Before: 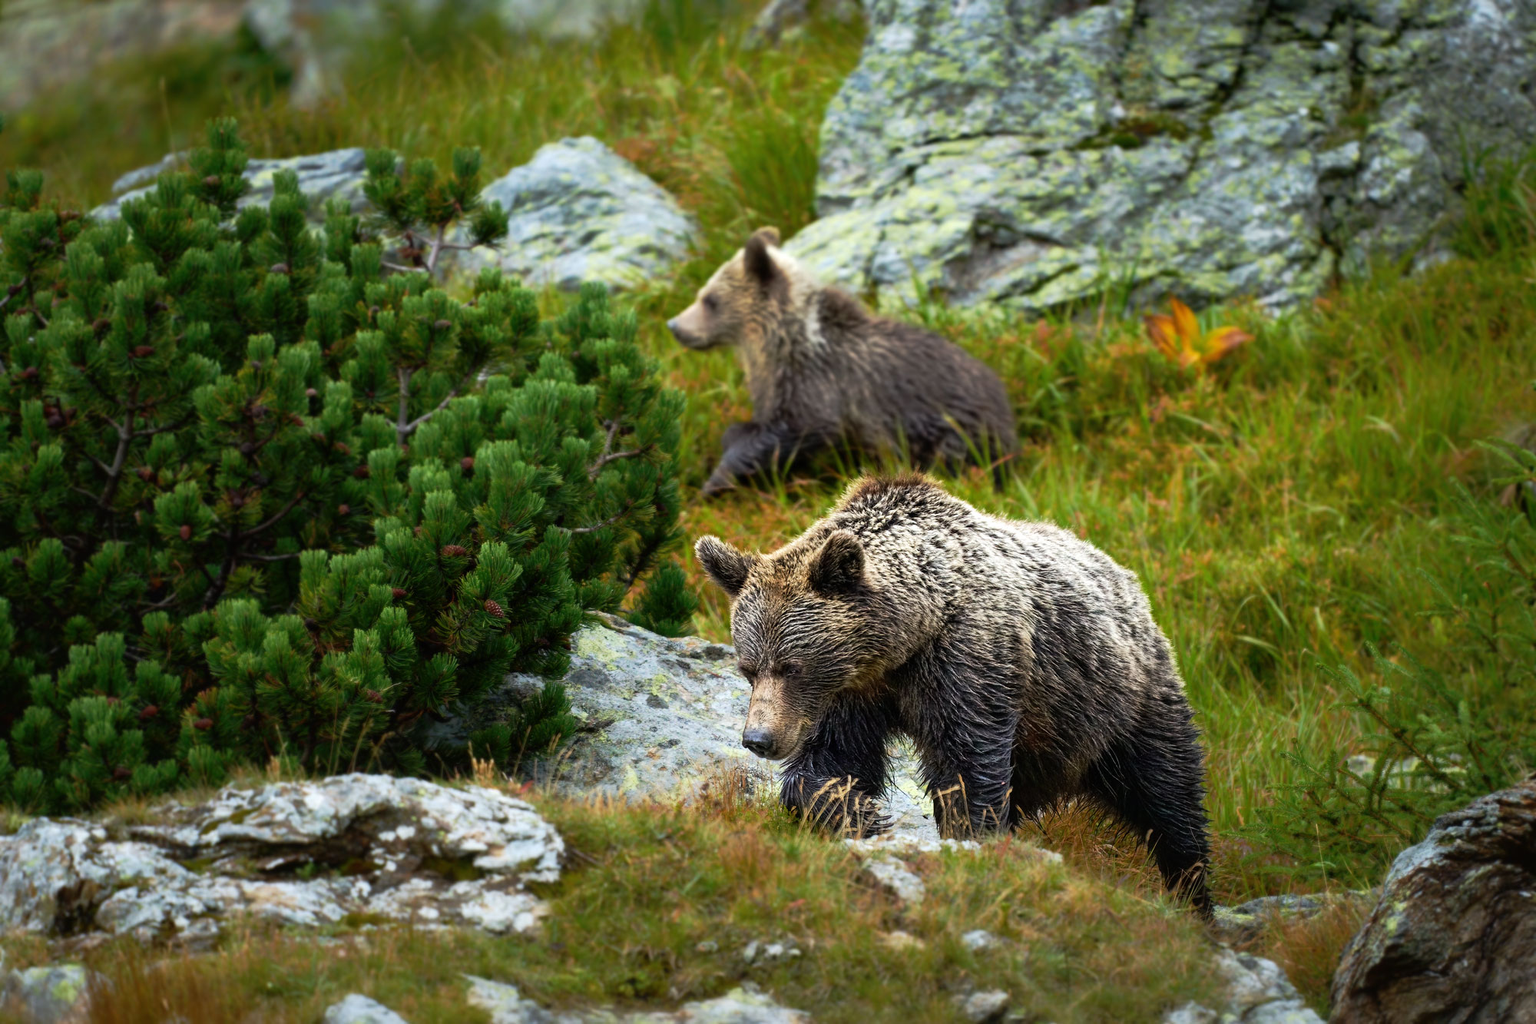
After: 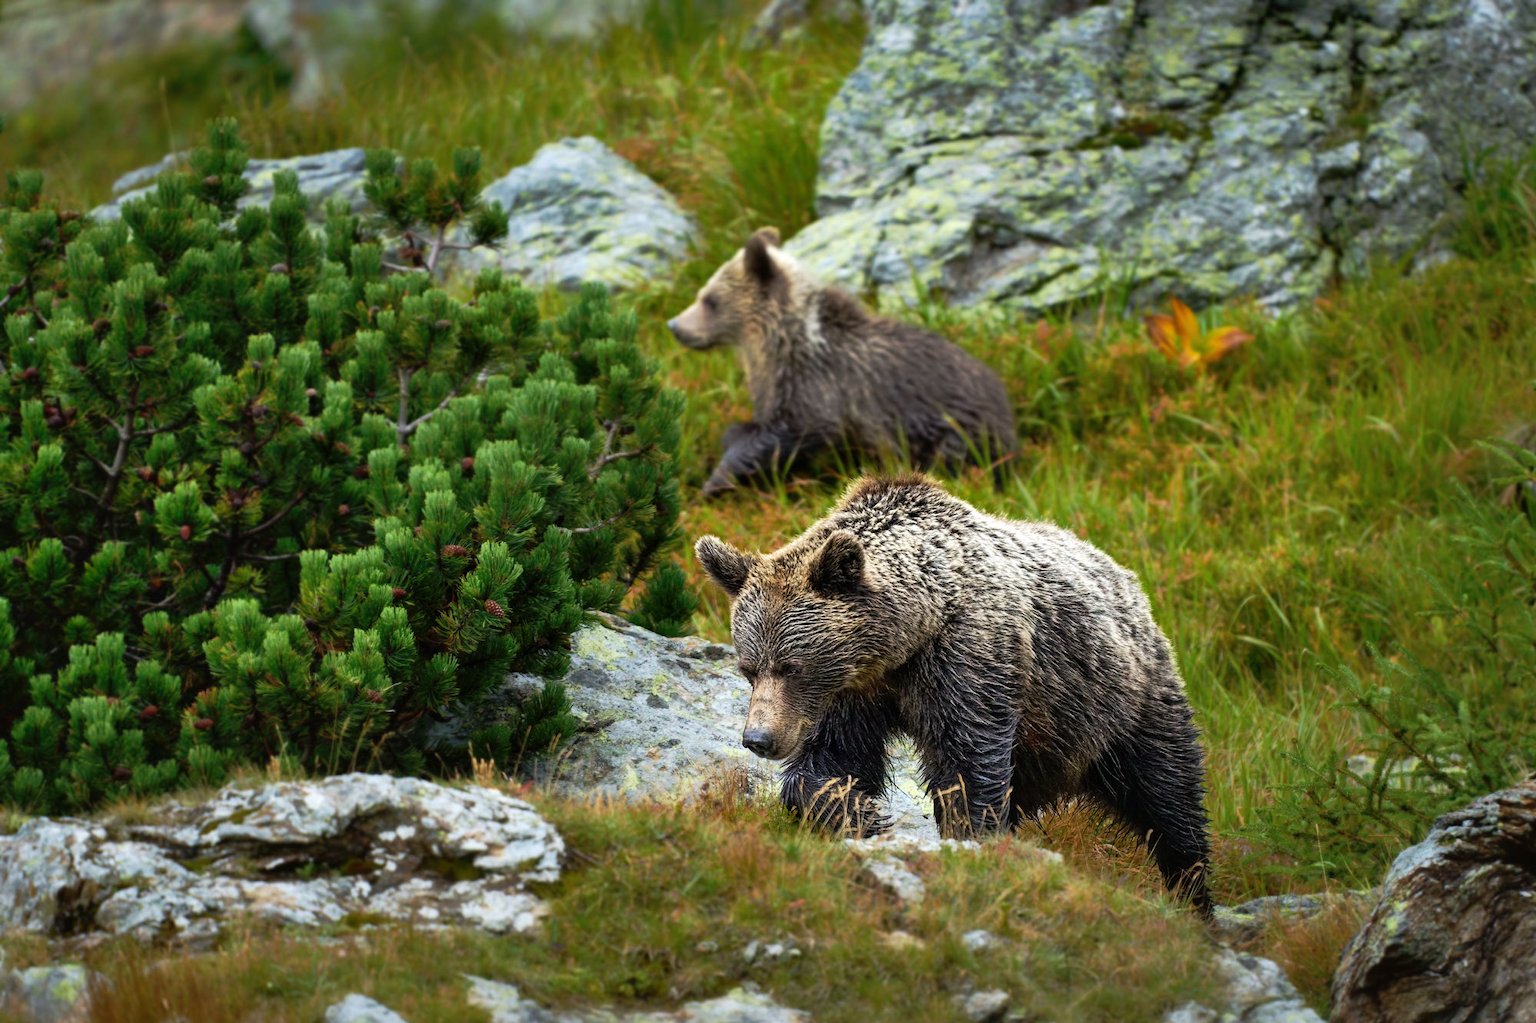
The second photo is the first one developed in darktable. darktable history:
base curve: curves: ch0 [(0, 0) (0.472, 0.455) (1, 1)]
shadows and highlights: soften with gaussian
